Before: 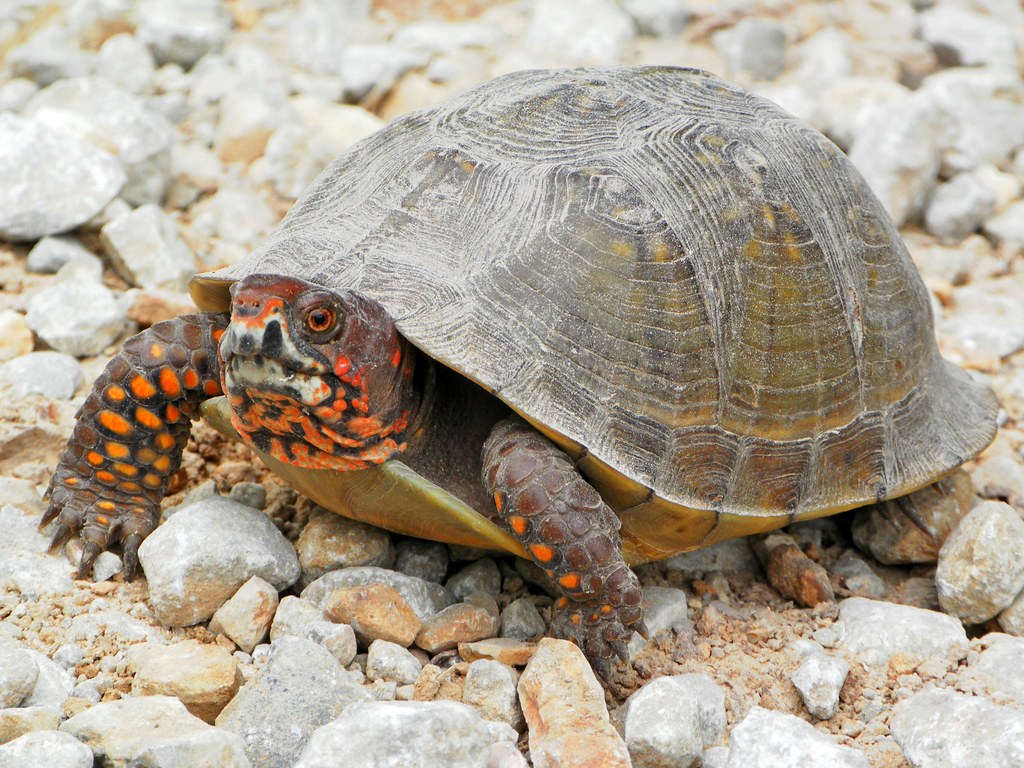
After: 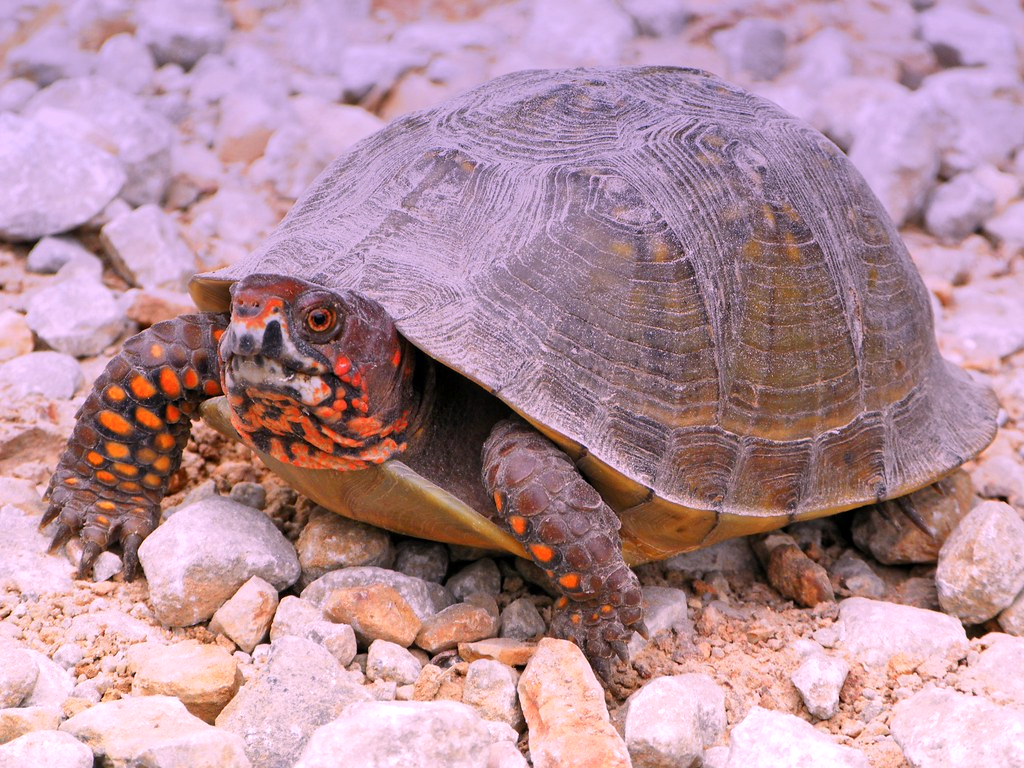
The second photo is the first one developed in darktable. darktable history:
graduated density: hue 238.83°, saturation 50%
white balance: red 1.188, blue 1.11
